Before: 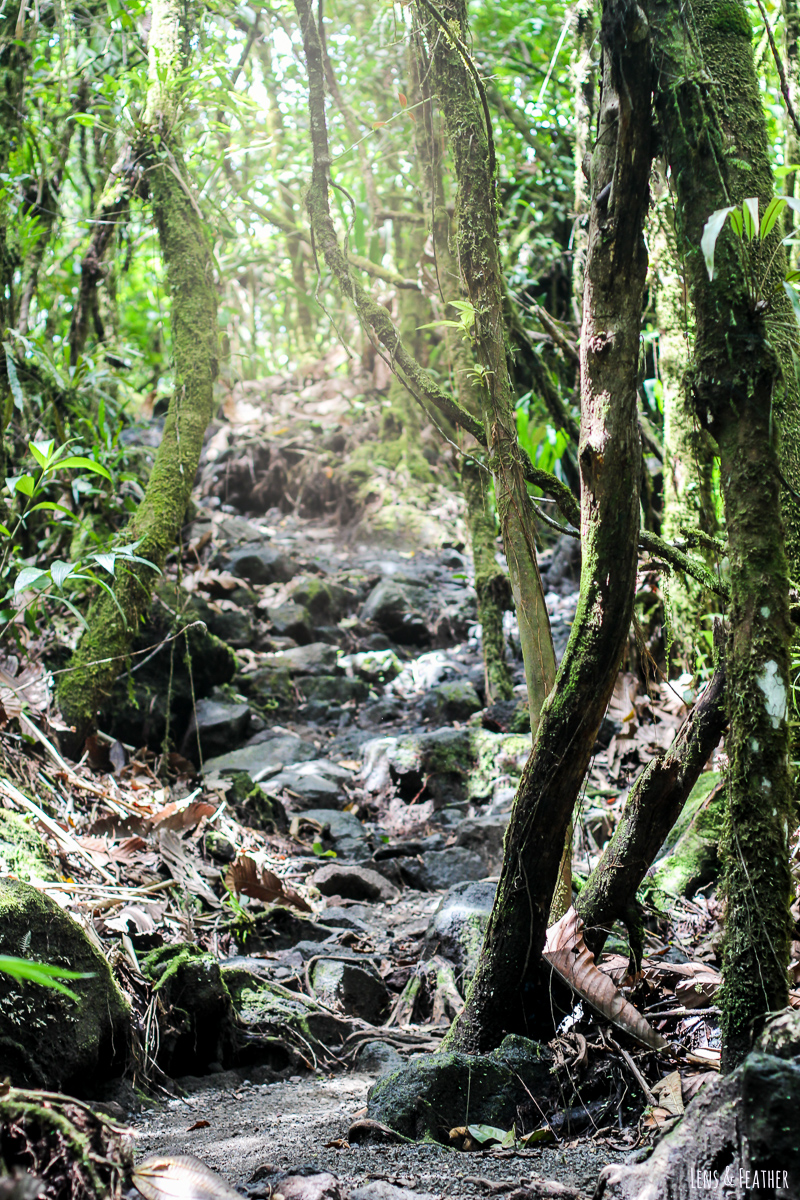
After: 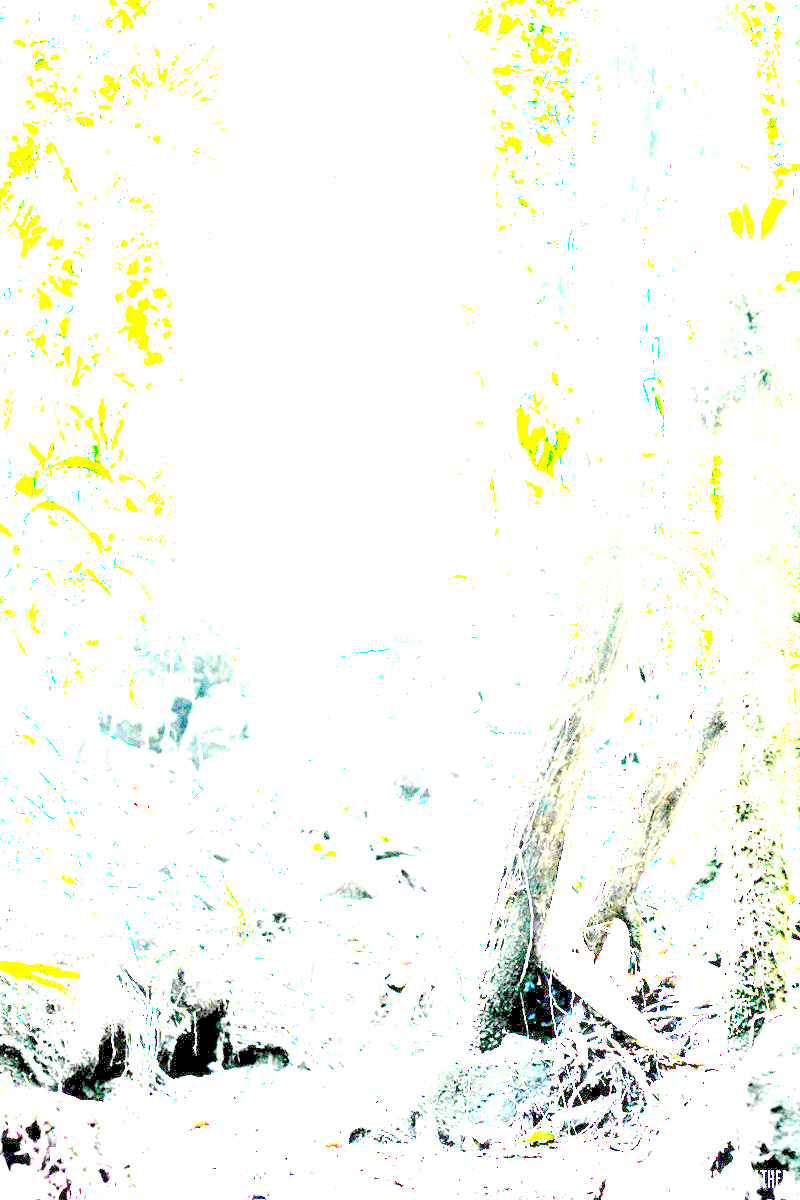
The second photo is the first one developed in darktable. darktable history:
exposure: exposure 8 EV, compensate highlight preservation false
contrast brightness saturation: contrast 0.14
